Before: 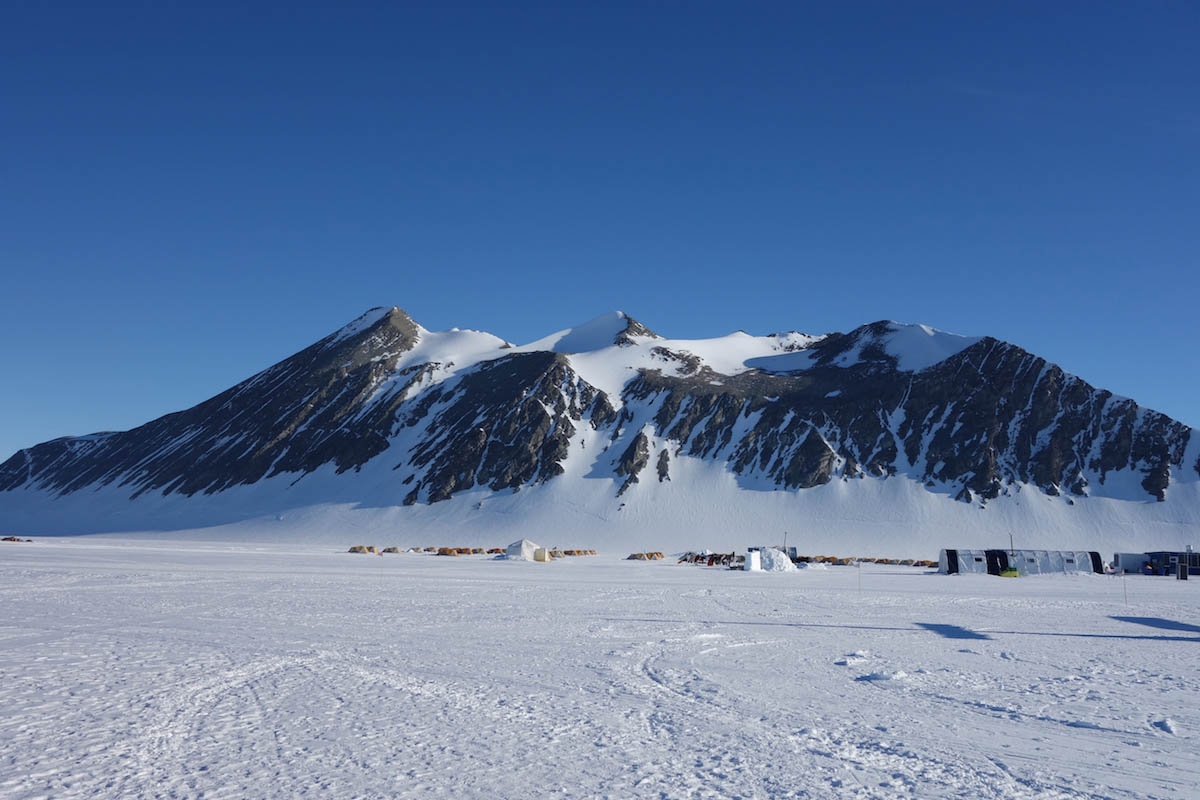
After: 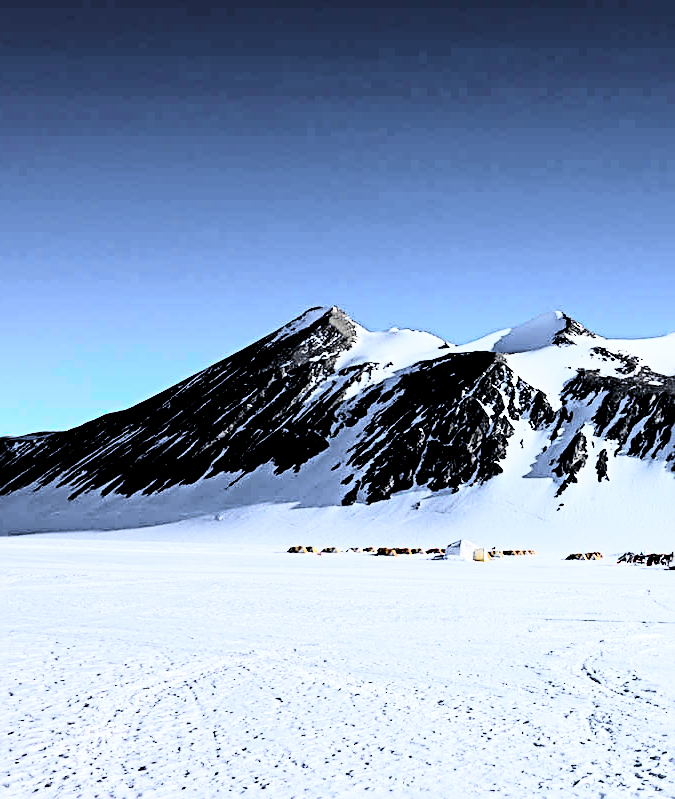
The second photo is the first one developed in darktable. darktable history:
levels: levels [0.116, 0.574, 1]
sharpen: radius 3.025, amount 0.757
exposure: exposure -0.116 EV, compensate exposure bias true, compensate highlight preservation false
crop: left 5.114%, right 38.589%
tone curve: curves: ch0 [(0, 0.023) (0.103, 0.087) (0.295, 0.297) (0.445, 0.531) (0.553, 0.665) (0.735, 0.843) (0.994, 1)]; ch1 [(0, 0) (0.427, 0.346) (0.456, 0.426) (0.484, 0.494) (0.509, 0.505) (0.535, 0.56) (0.581, 0.632) (0.646, 0.715) (1, 1)]; ch2 [(0, 0) (0.369, 0.388) (0.449, 0.431) (0.501, 0.495) (0.533, 0.518) (0.572, 0.612) (0.677, 0.752) (1, 1)], color space Lab, independent channels, preserve colors none
rgb curve: curves: ch0 [(0, 0) (0.21, 0.15) (0.24, 0.21) (0.5, 0.75) (0.75, 0.96) (0.89, 0.99) (1, 1)]; ch1 [(0, 0.02) (0.21, 0.13) (0.25, 0.2) (0.5, 0.67) (0.75, 0.9) (0.89, 0.97) (1, 1)]; ch2 [(0, 0.02) (0.21, 0.13) (0.25, 0.2) (0.5, 0.67) (0.75, 0.9) (0.89, 0.97) (1, 1)], compensate middle gray true
